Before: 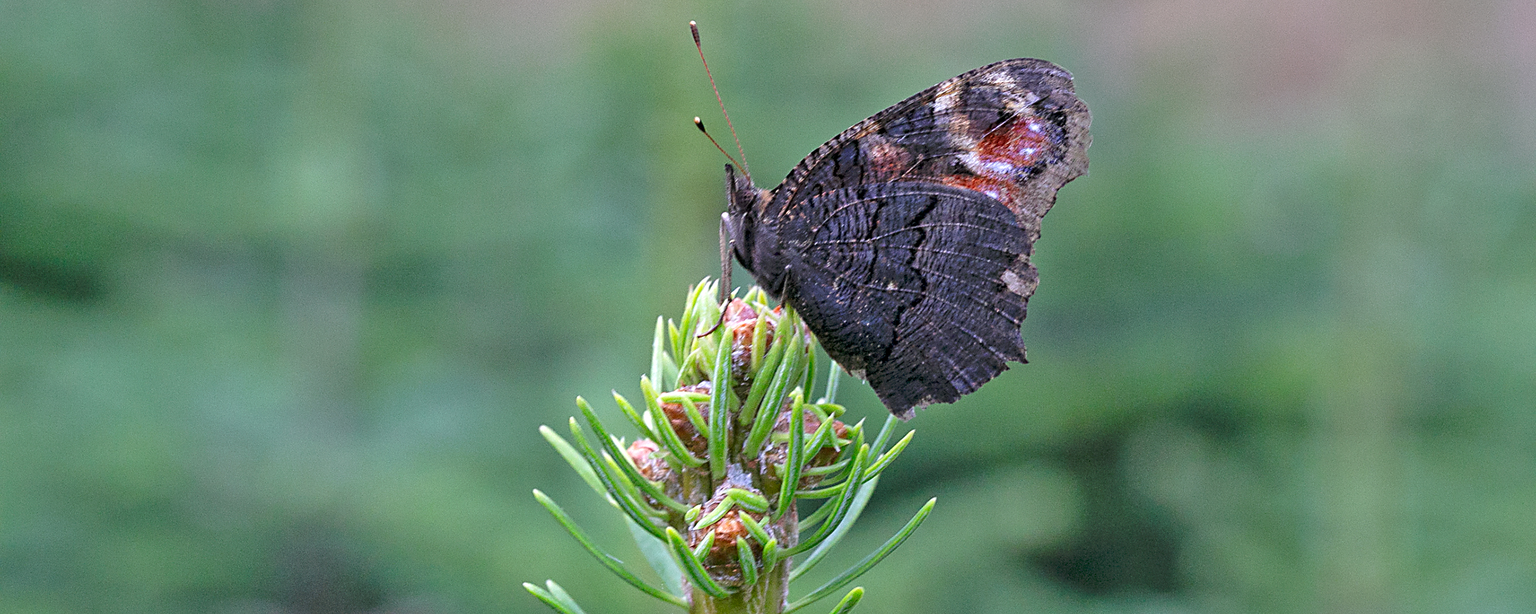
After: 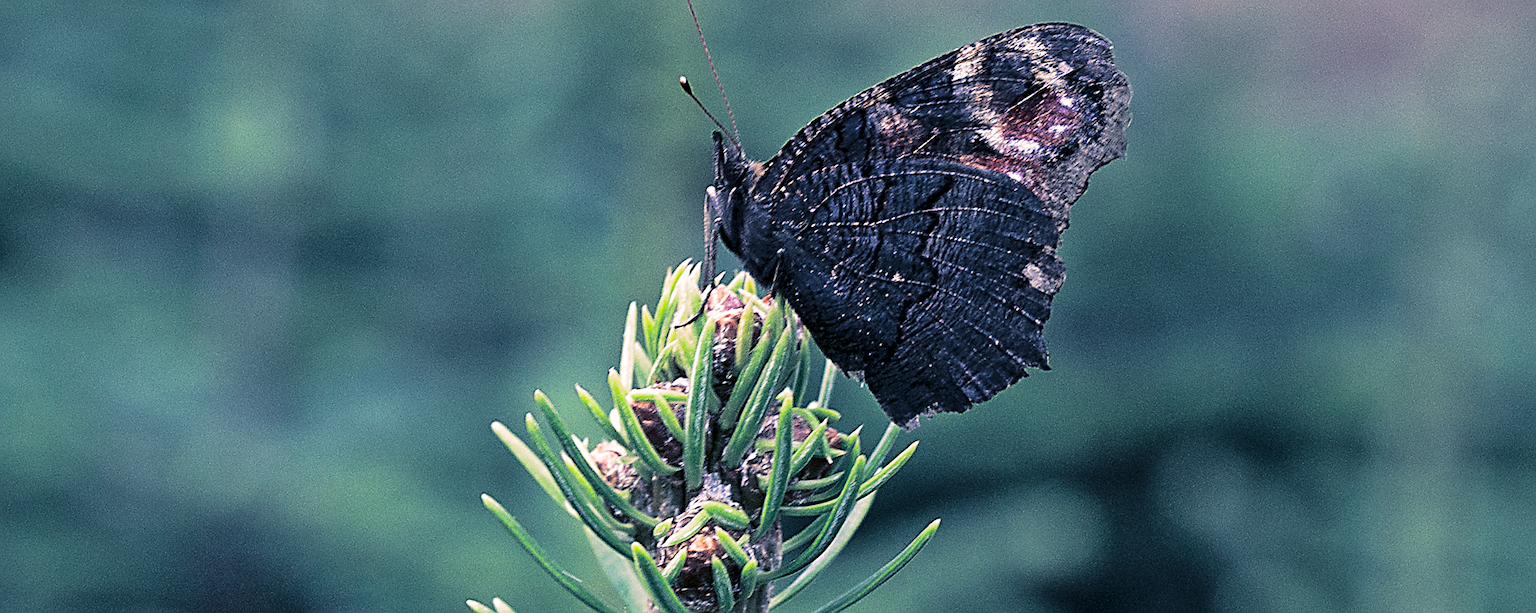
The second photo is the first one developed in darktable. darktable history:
crop and rotate: angle -1.96°, left 3.097%, top 4.154%, right 1.586%, bottom 0.529%
sharpen: on, module defaults
split-toning: shadows › hue 226.8°, shadows › saturation 0.56, highlights › hue 28.8°, balance -40, compress 0%
contrast brightness saturation: contrast 0.2, brightness -0.11, saturation 0.1
